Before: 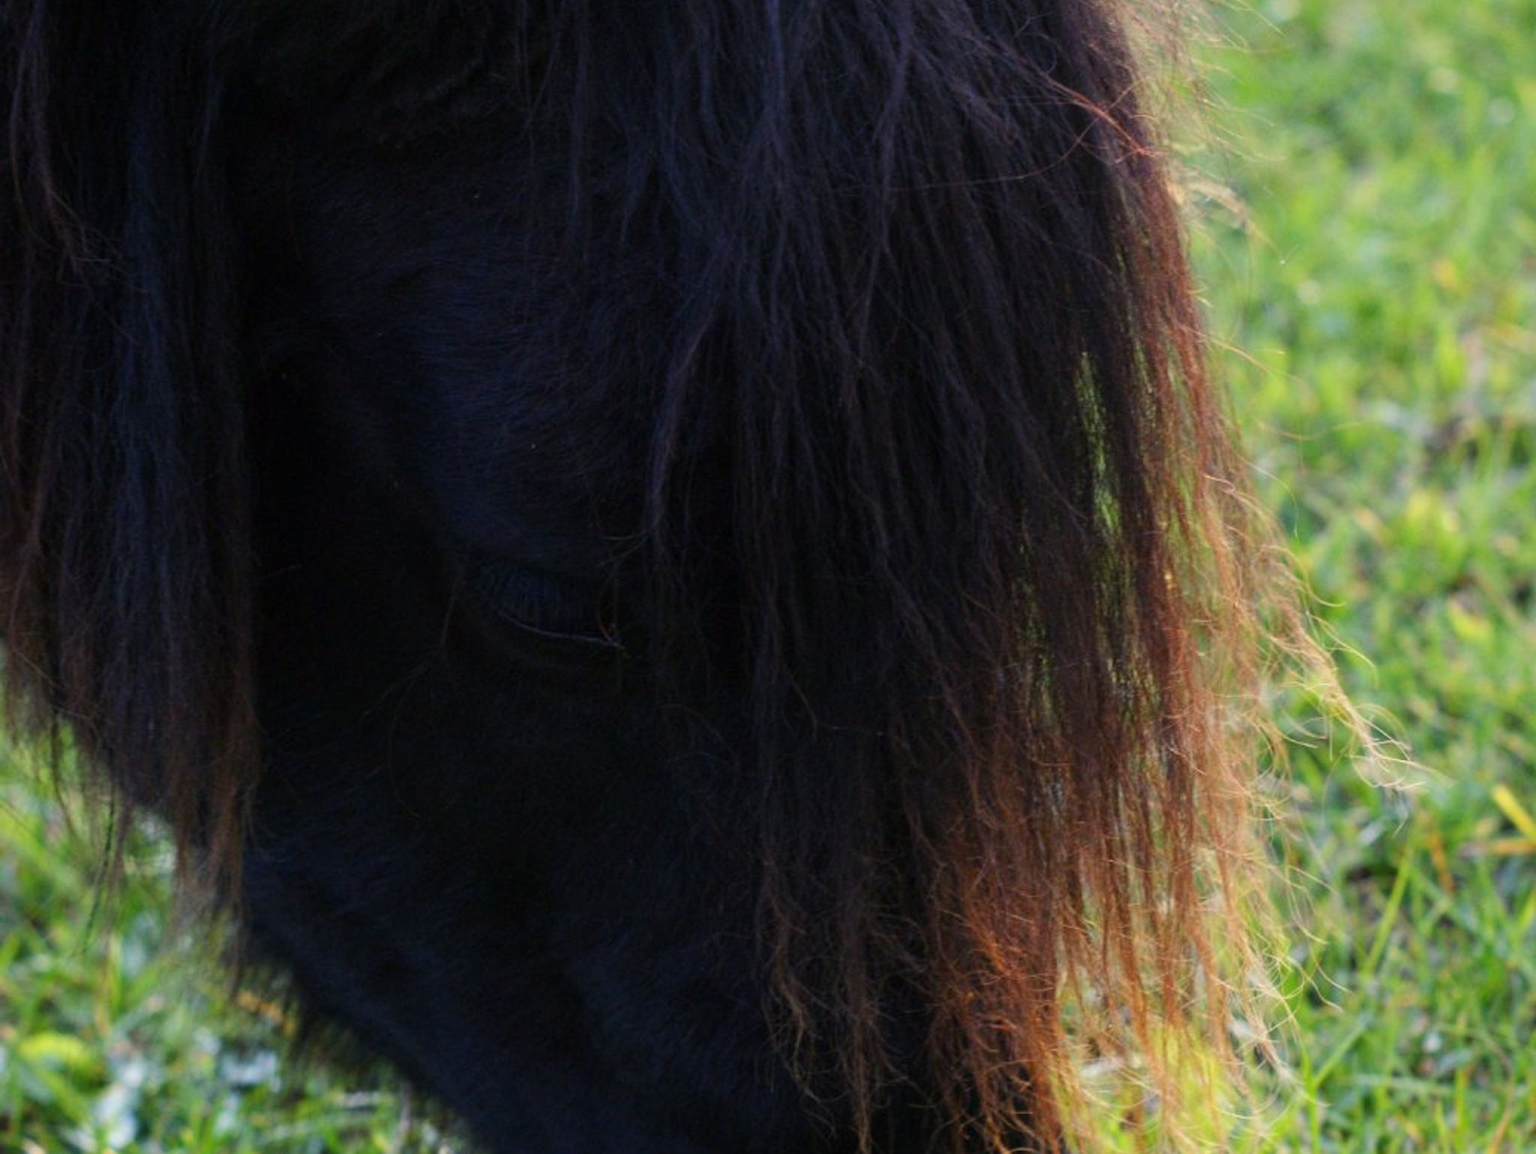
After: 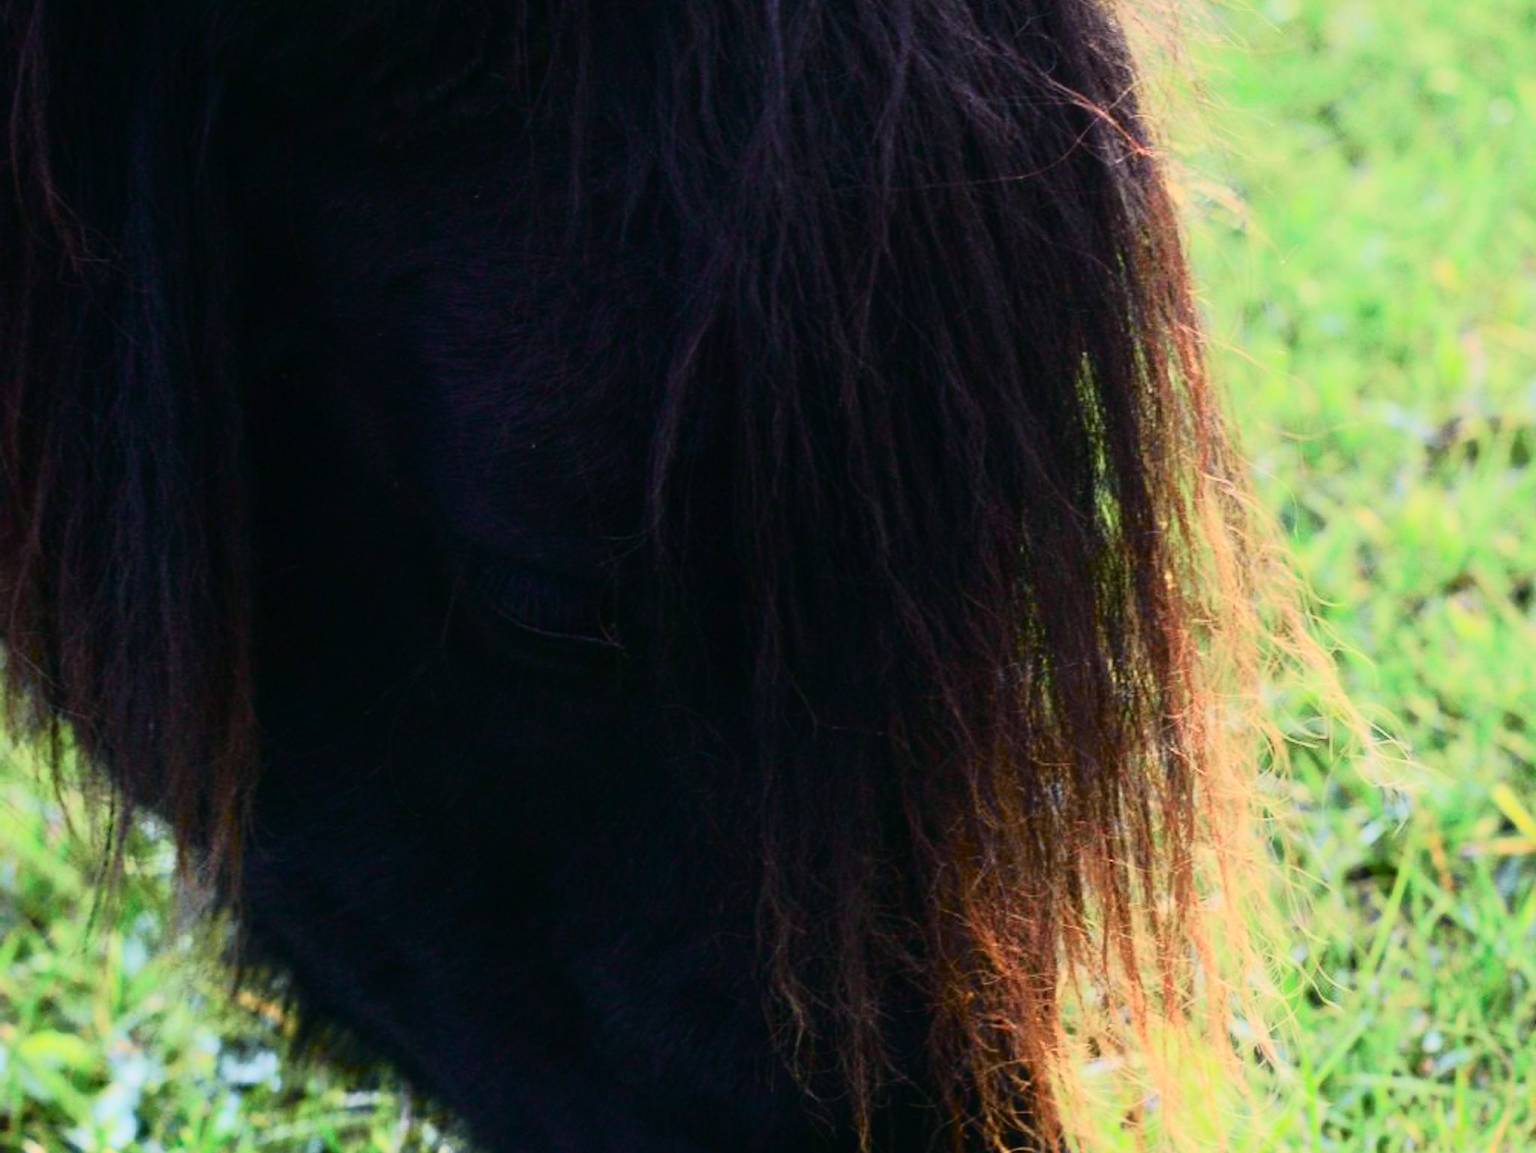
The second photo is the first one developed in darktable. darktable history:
tone curve: curves: ch0 [(0, 0.008) (0.081, 0.044) (0.177, 0.123) (0.283, 0.253) (0.416, 0.449) (0.495, 0.524) (0.661, 0.756) (0.796, 0.859) (1, 0.951)]; ch1 [(0, 0) (0.161, 0.092) (0.35, 0.33) (0.392, 0.392) (0.427, 0.426) (0.479, 0.472) (0.505, 0.5) (0.521, 0.524) (0.567, 0.556) (0.583, 0.588) (0.625, 0.627) (0.678, 0.733) (1, 1)]; ch2 [(0, 0) (0.346, 0.362) (0.404, 0.427) (0.502, 0.499) (0.531, 0.523) (0.544, 0.561) (0.58, 0.59) (0.629, 0.642) (0.717, 0.678) (1, 1)], color space Lab, independent channels, preserve colors none
color correction: highlights a* -0.182, highlights b* -0.124
grain: coarseness 0.09 ISO, strength 10%
contrast brightness saturation: contrast 0.2, brightness 0.16, saturation 0.22
